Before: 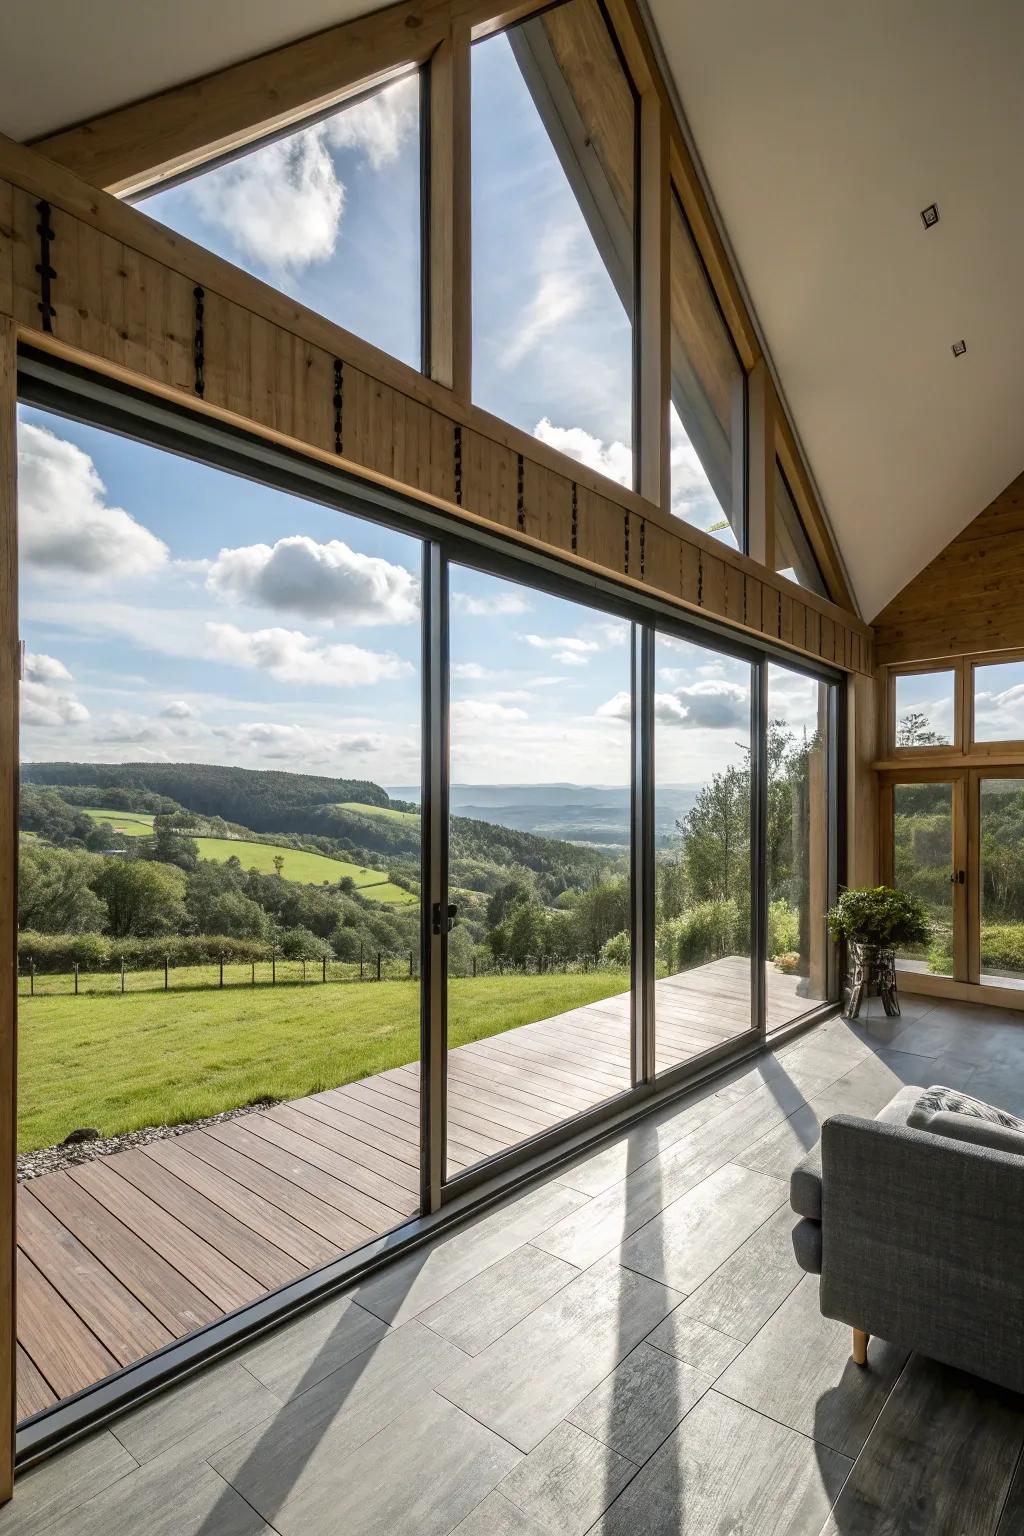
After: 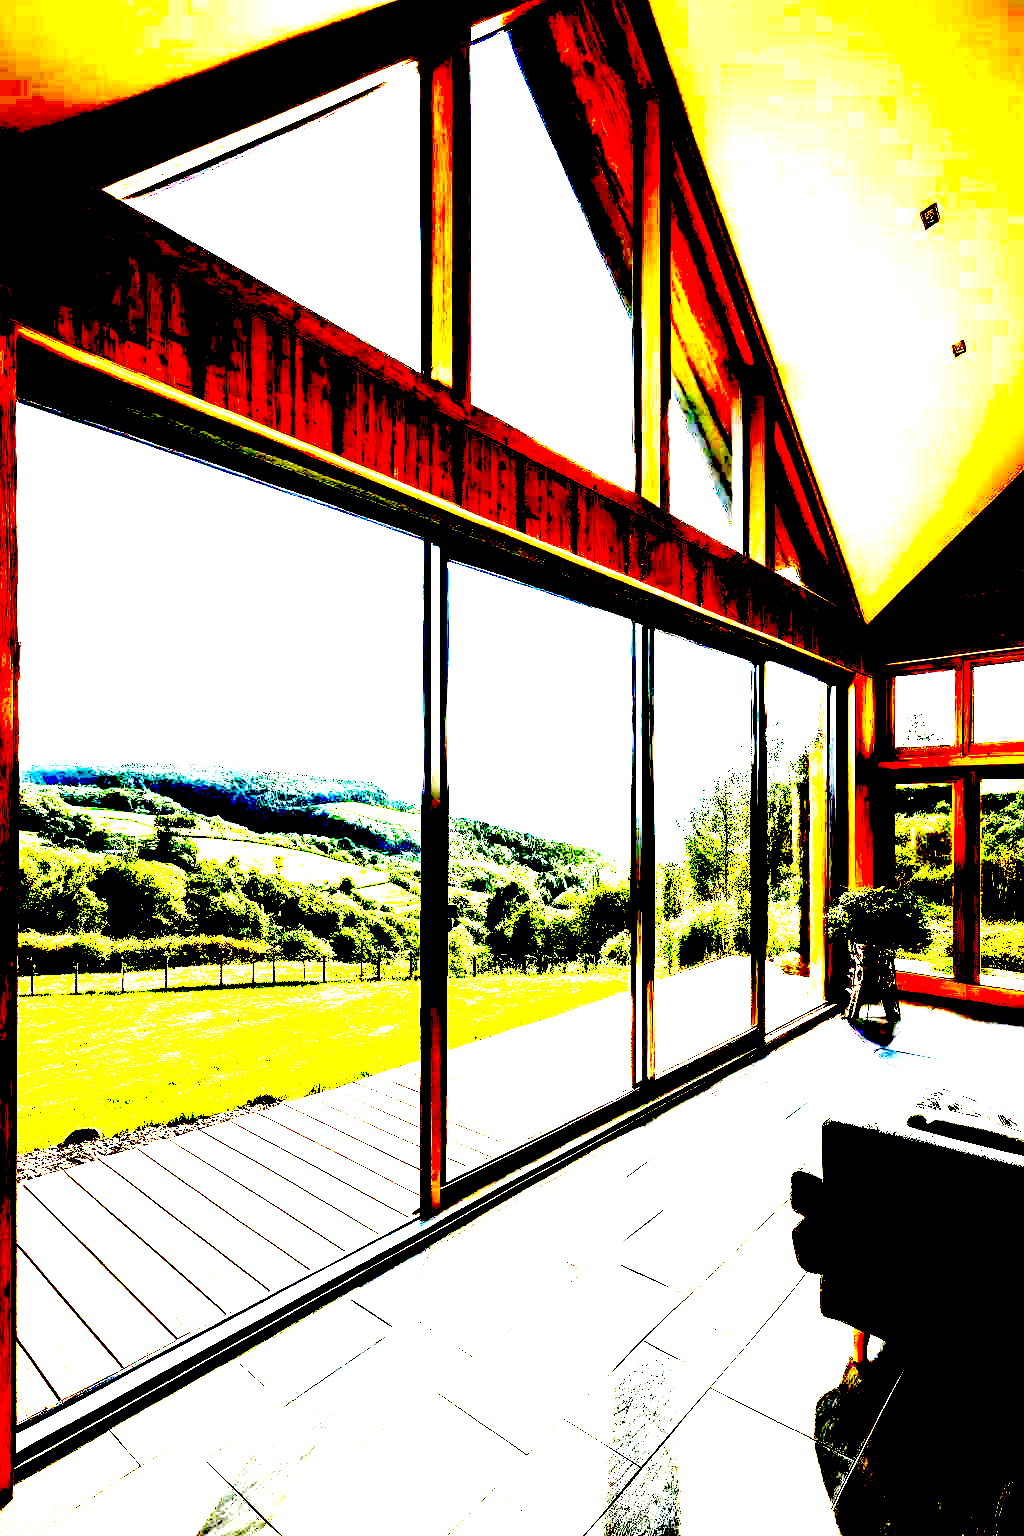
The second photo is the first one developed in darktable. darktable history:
color correction: highlights b* -0.056, saturation 0.993
exposure: black level correction 0.1, exposure 2.917 EV, compensate exposure bias true, compensate highlight preservation false
